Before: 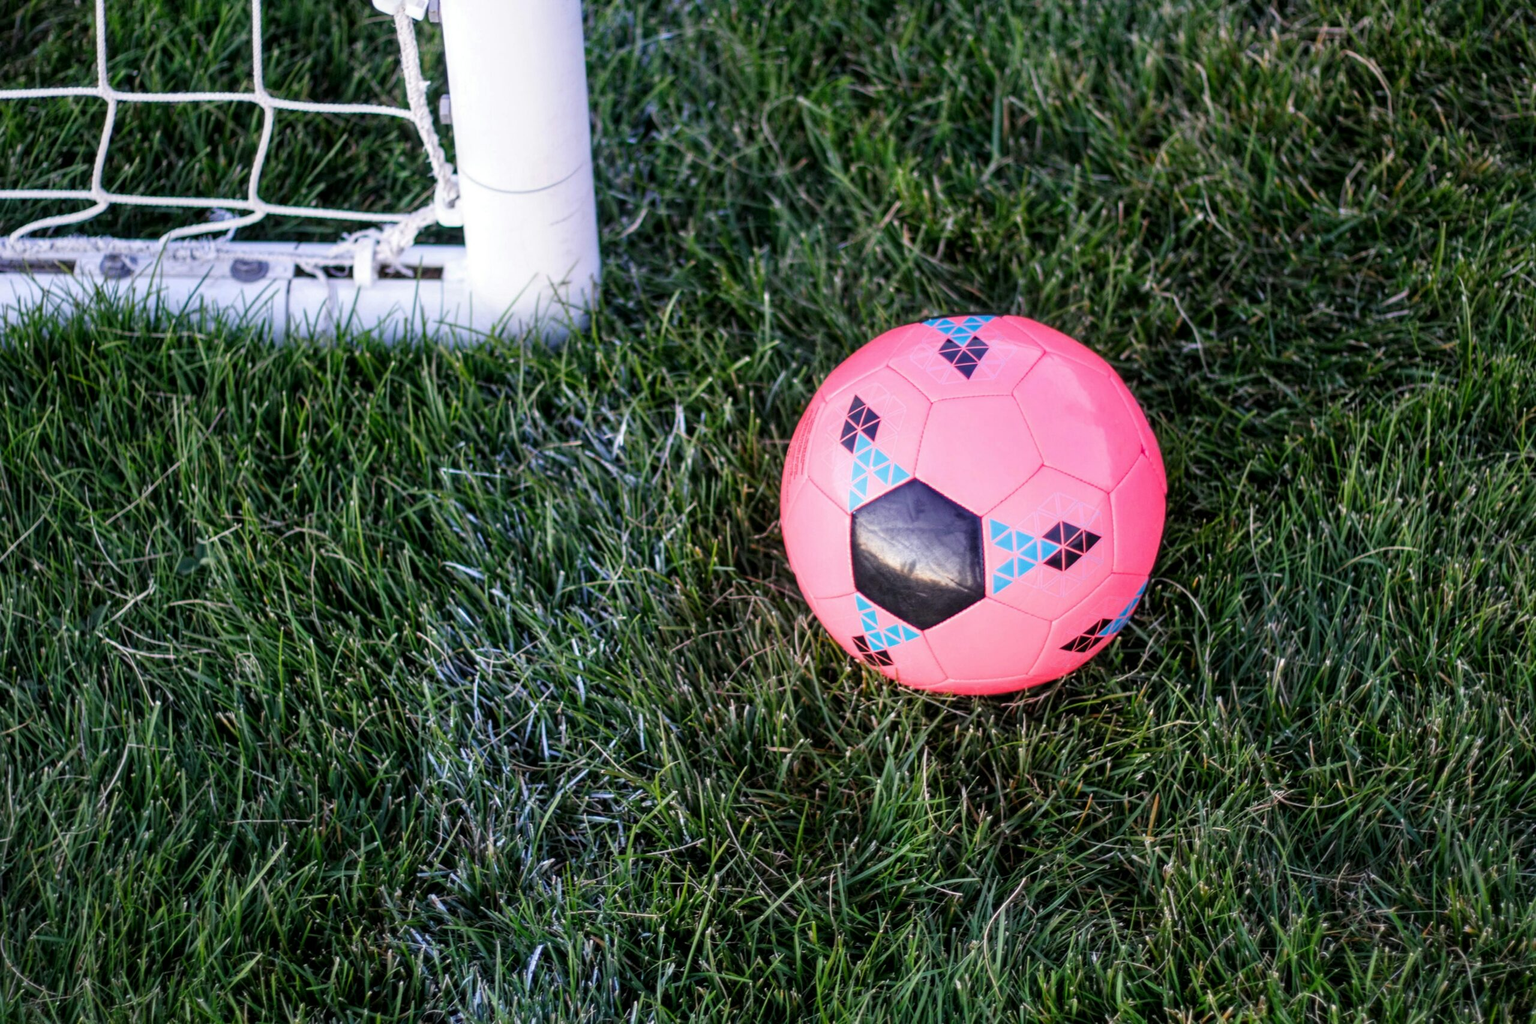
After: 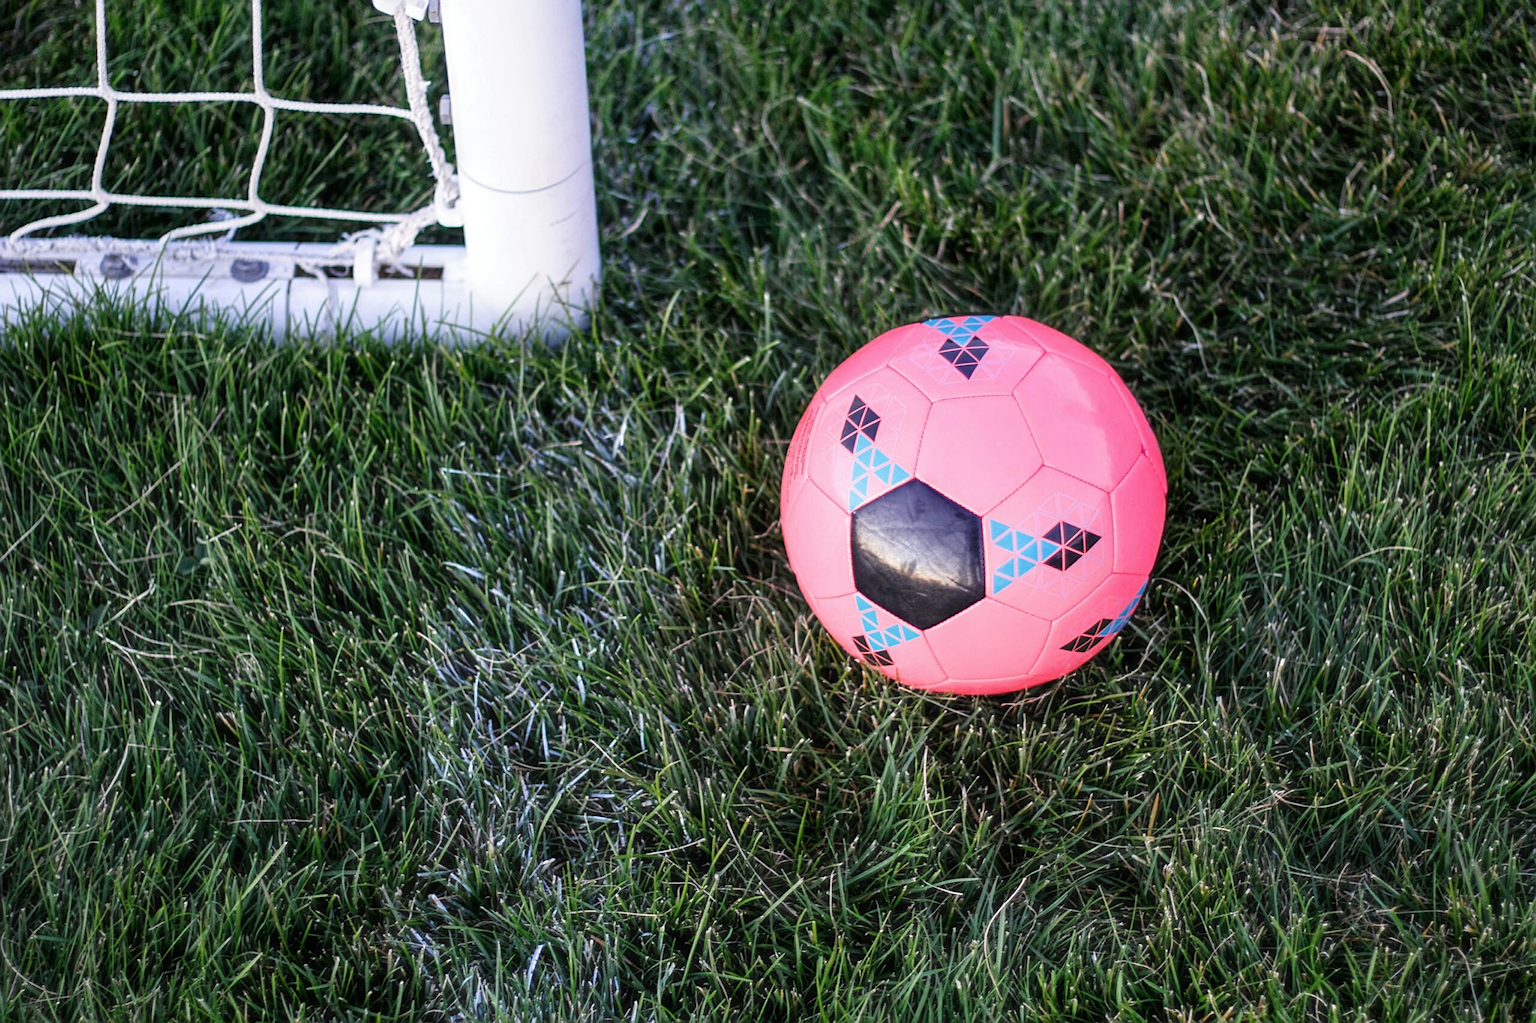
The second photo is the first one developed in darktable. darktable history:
haze removal: strength -0.1, adaptive false
sharpen: on, module defaults
